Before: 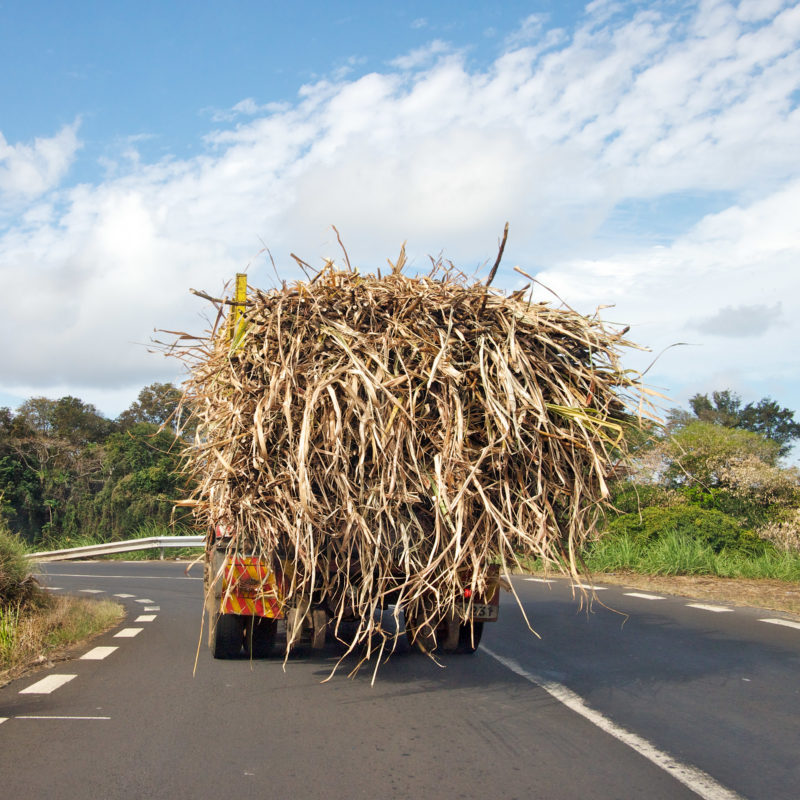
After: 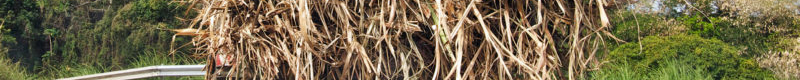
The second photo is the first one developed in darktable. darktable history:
crop and rotate: top 59.084%, bottom 30.916%
white balance: red 0.983, blue 1.036
